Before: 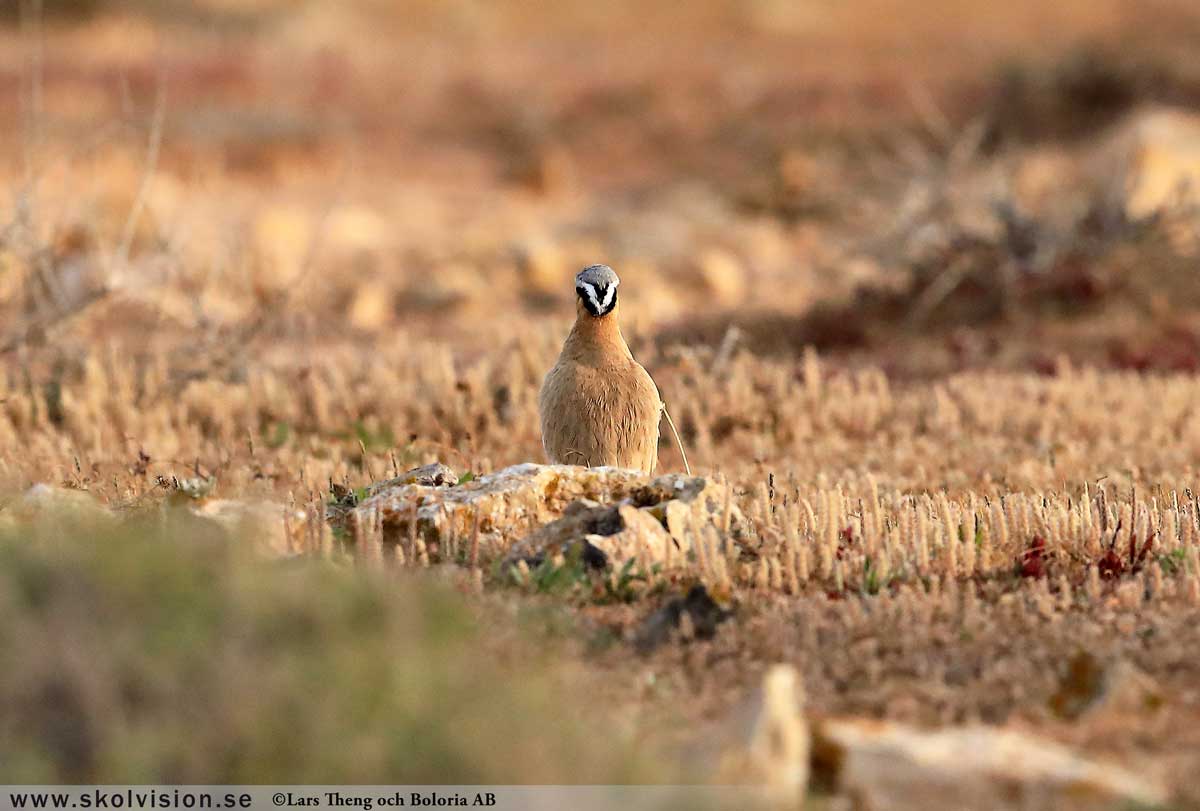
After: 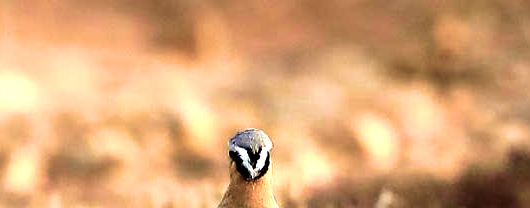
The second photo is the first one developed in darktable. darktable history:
crop: left 28.928%, top 16.8%, right 26.835%, bottom 57.48%
local contrast: mode bilateral grid, contrast 20, coarseness 49, detail 119%, midtone range 0.2
color balance rgb: perceptual saturation grading › global saturation -11.633%, perceptual brilliance grading › global brilliance 1.488%, perceptual brilliance grading › highlights -3.59%
tone equalizer: -8 EV -0.769 EV, -7 EV -0.678 EV, -6 EV -0.617 EV, -5 EV -0.381 EV, -3 EV 0.391 EV, -2 EV 0.6 EV, -1 EV 0.683 EV, +0 EV 0.734 EV, mask exposure compensation -0.491 EV
velvia: strength 55.38%
